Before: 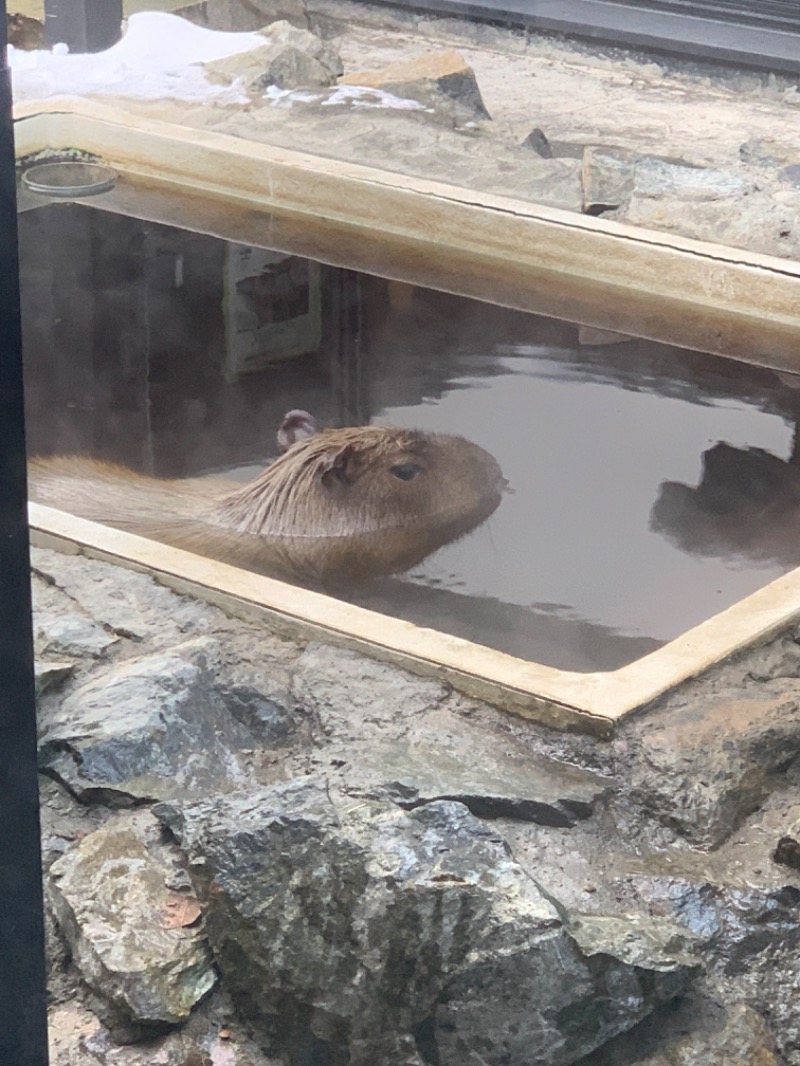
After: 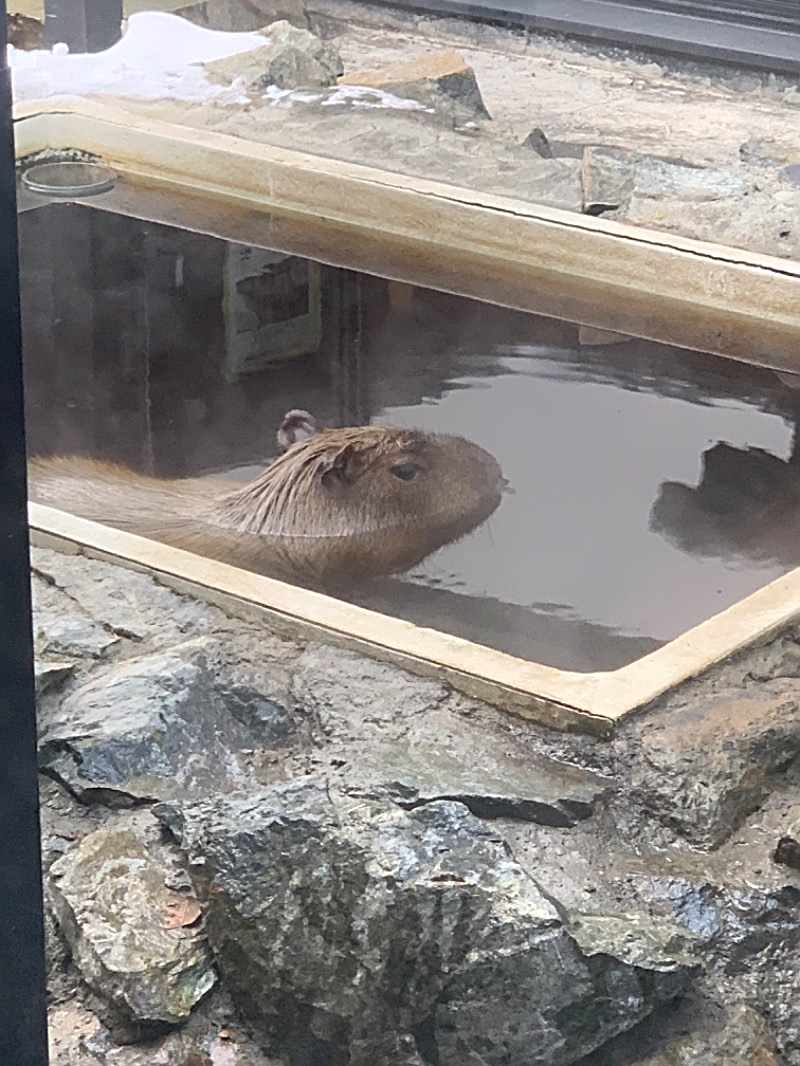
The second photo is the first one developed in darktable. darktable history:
sharpen: radius 2.534, amount 0.623
